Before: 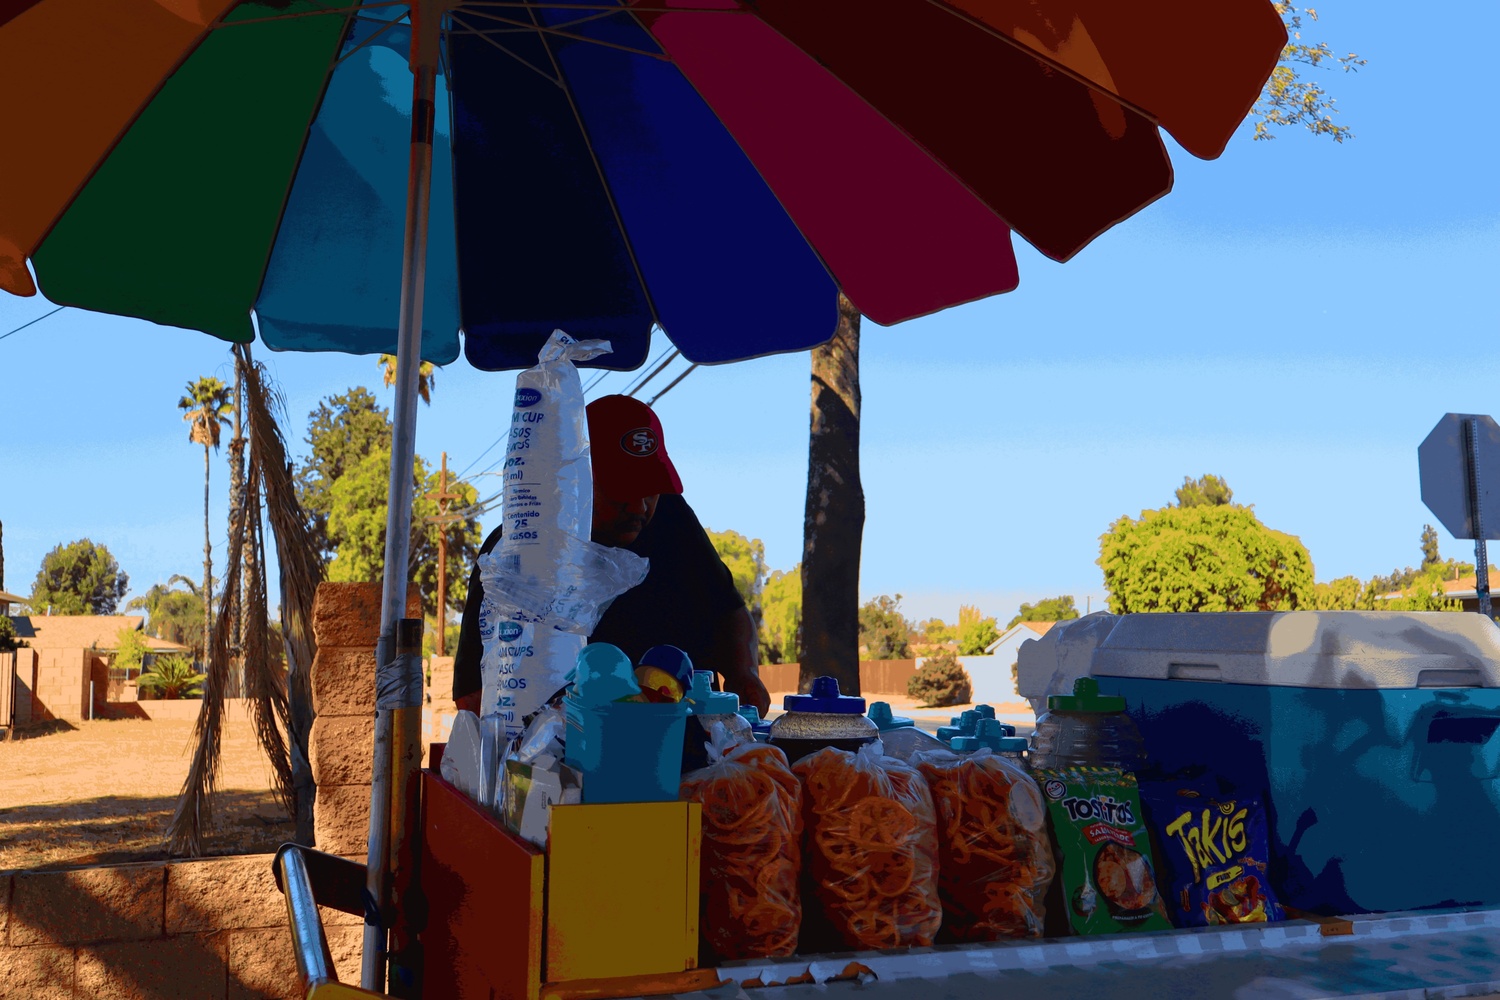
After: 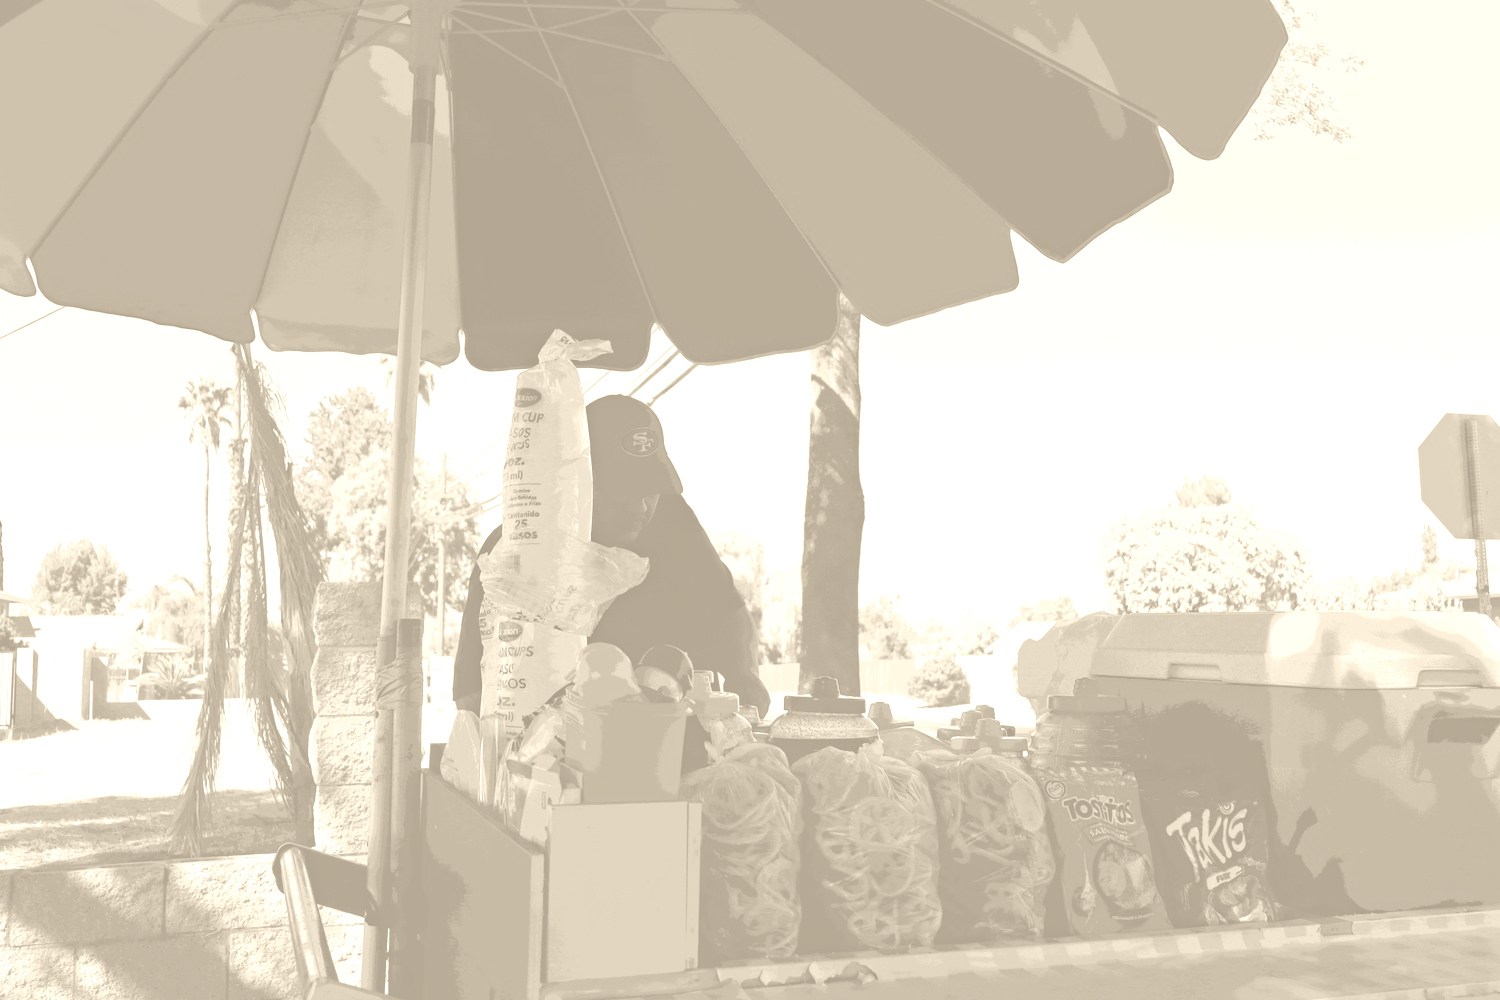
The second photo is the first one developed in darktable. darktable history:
white balance: emerald 1
colorize: hue 36°, saturation 71%, lightness 80.79%
haze removal: compatibility mode true, adaptive false
